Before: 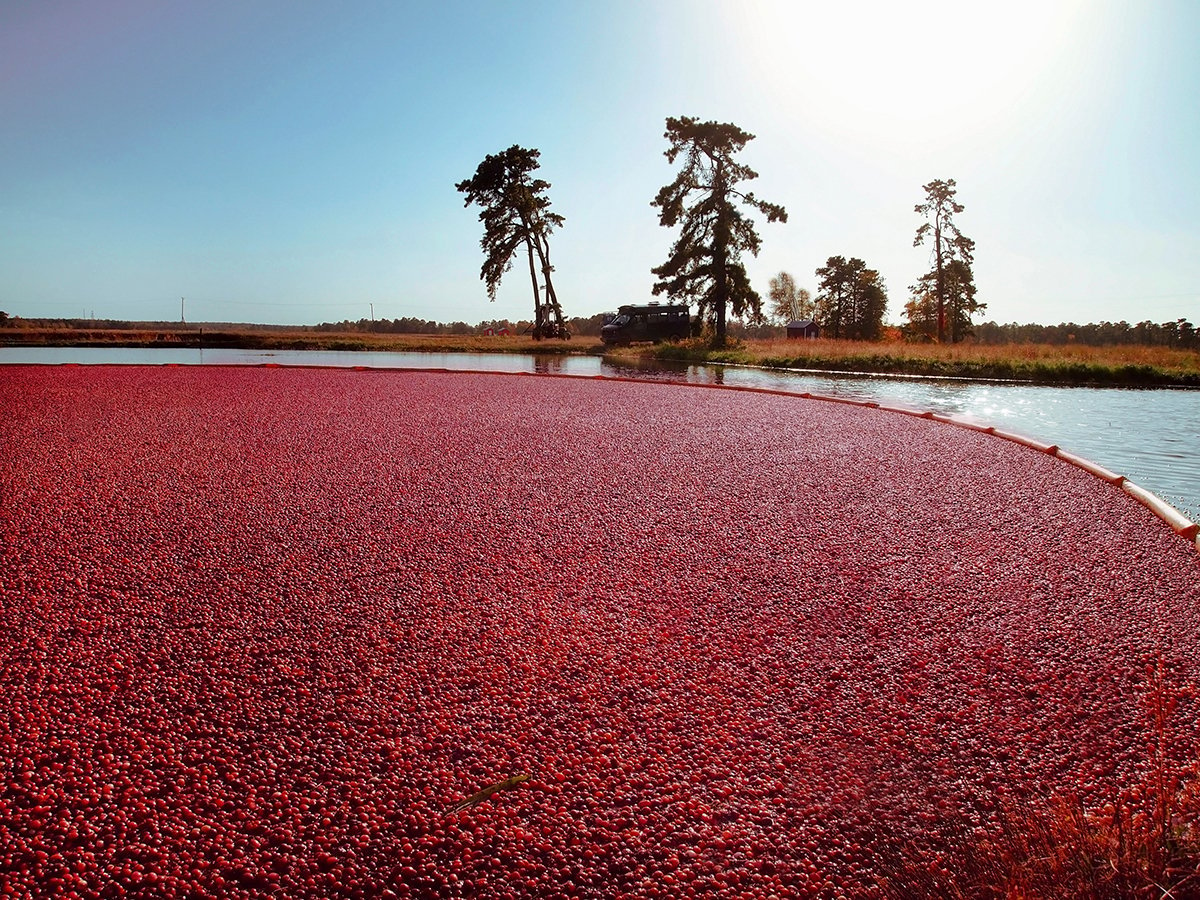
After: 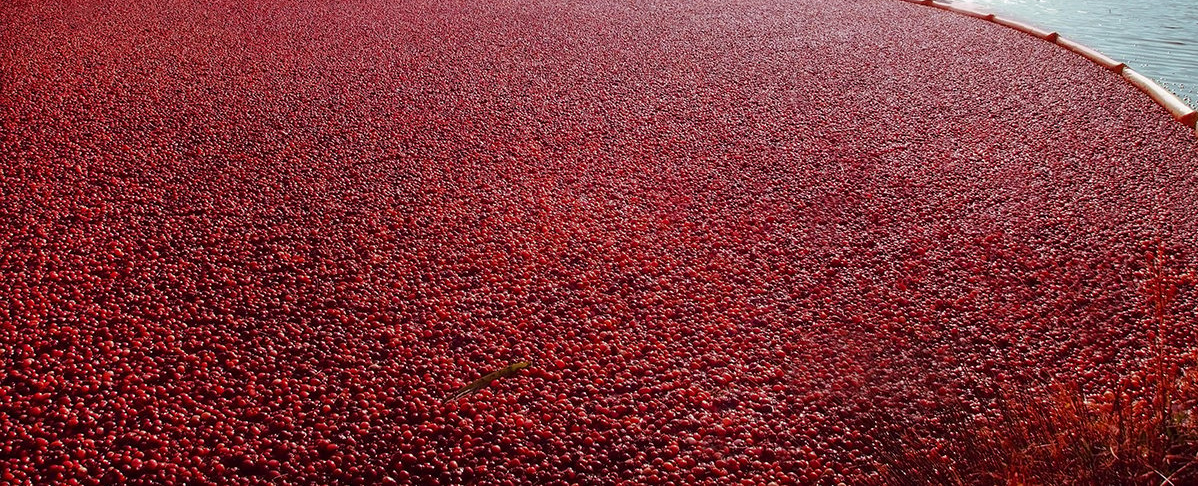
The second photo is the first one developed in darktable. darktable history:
crop and rotate: top 45.964%, right 0.096%
